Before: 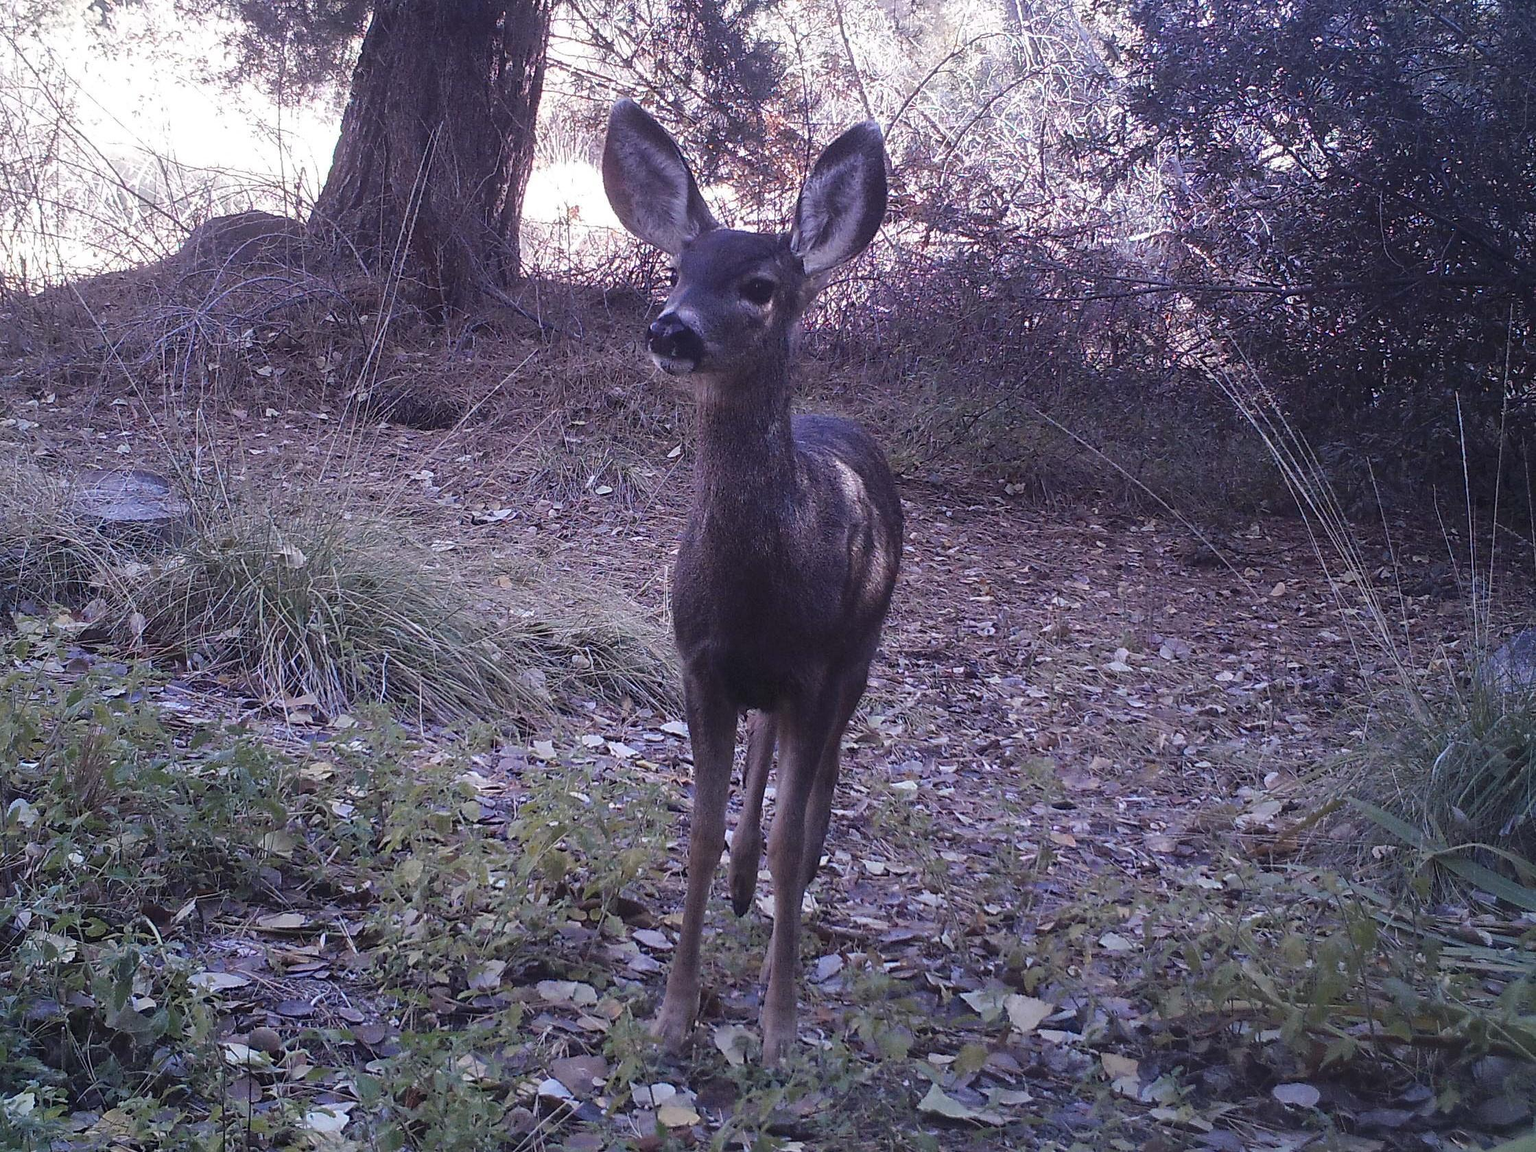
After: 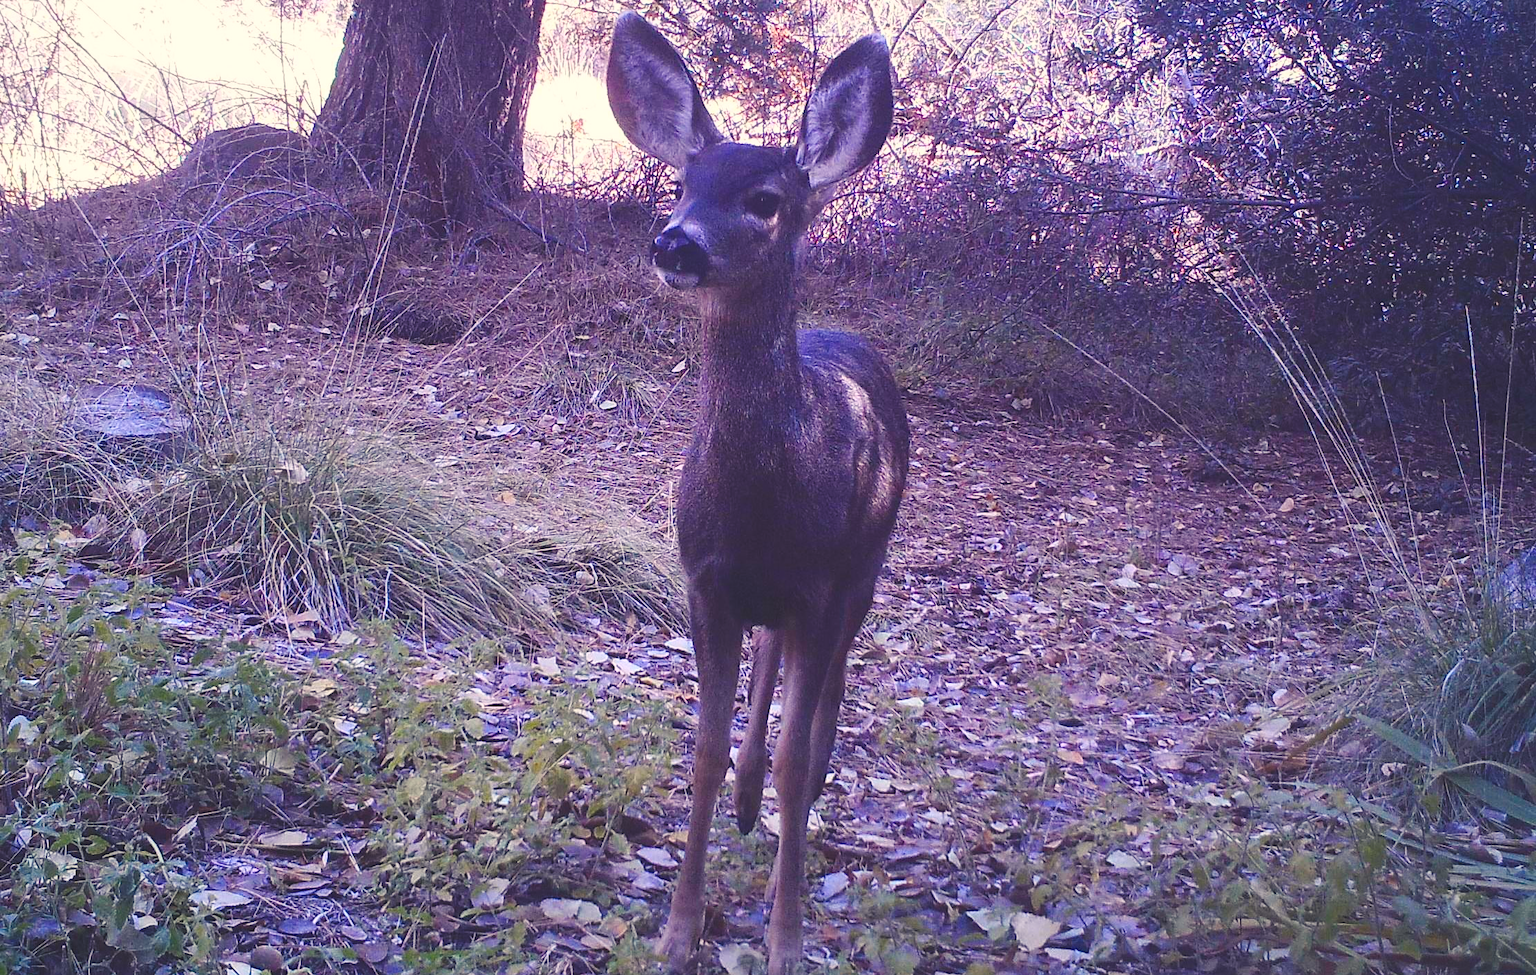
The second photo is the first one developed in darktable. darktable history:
crop: top 7.625%, bottom 8.027%
contrast brightness saturation: contrast 0.23, brightness 0.1, saturation 0.29
color balance rgb: shadows lift › chroma 3%, shadows lift › hue 280.8°, power › hue 330°, highlights gain › chroma 3%, highlights gain › hue 75.6°, global offset › luminance 2%, perceptual saturation grading › global saturation 20%, perceptual saturation grading › highlights -25%, perceptual saturation grading › shadows 50%, global vibrance 20.33%
